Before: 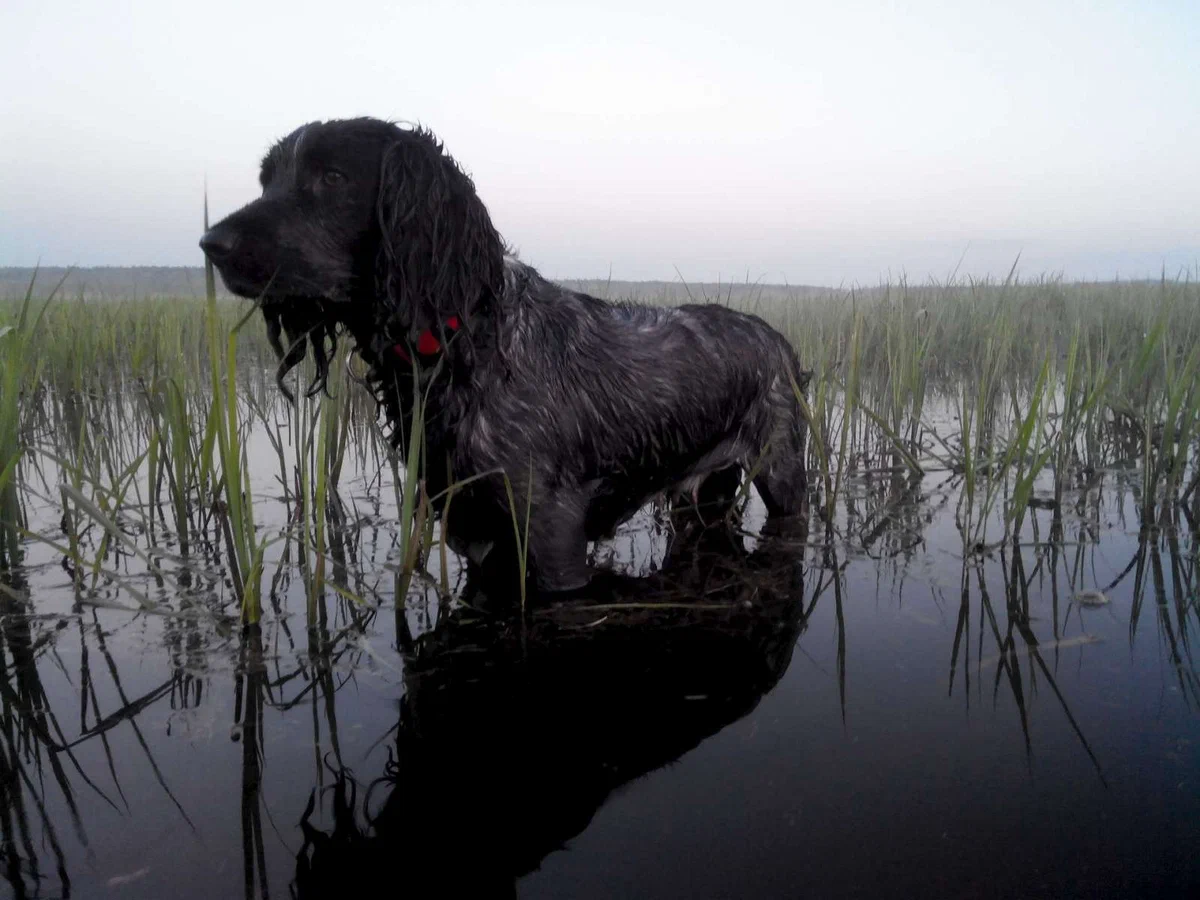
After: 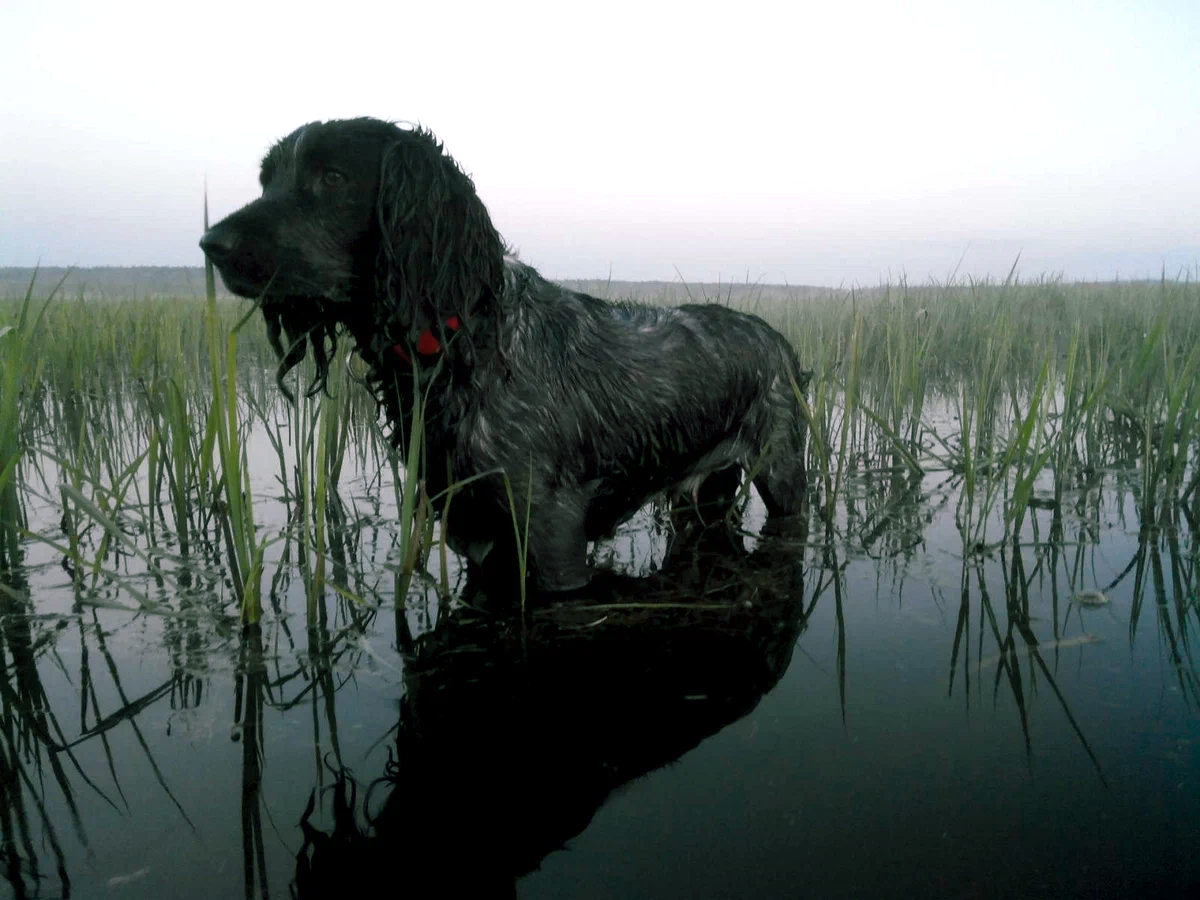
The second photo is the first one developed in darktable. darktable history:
color balance rgb: shadows lift › chroma 12.036%, shadows lift › hue 130.85°, highlights gain › luminance 14.774%, perceptual saturation grading › global saturation 0.433%
